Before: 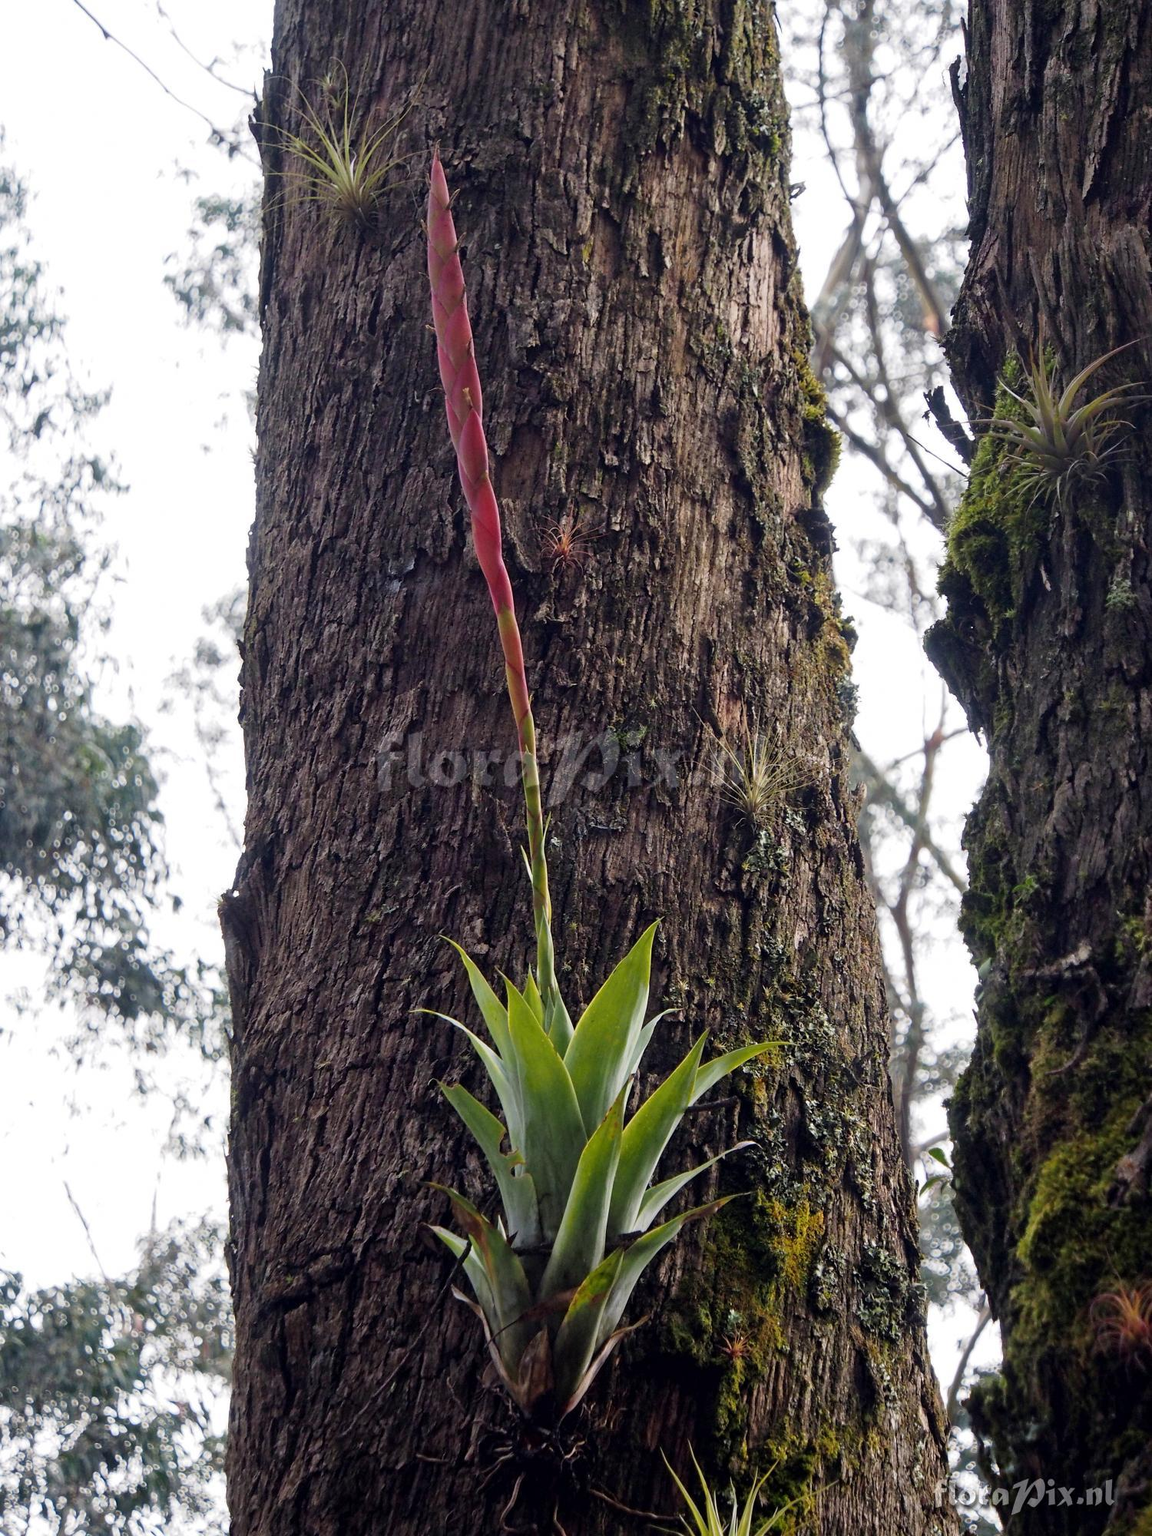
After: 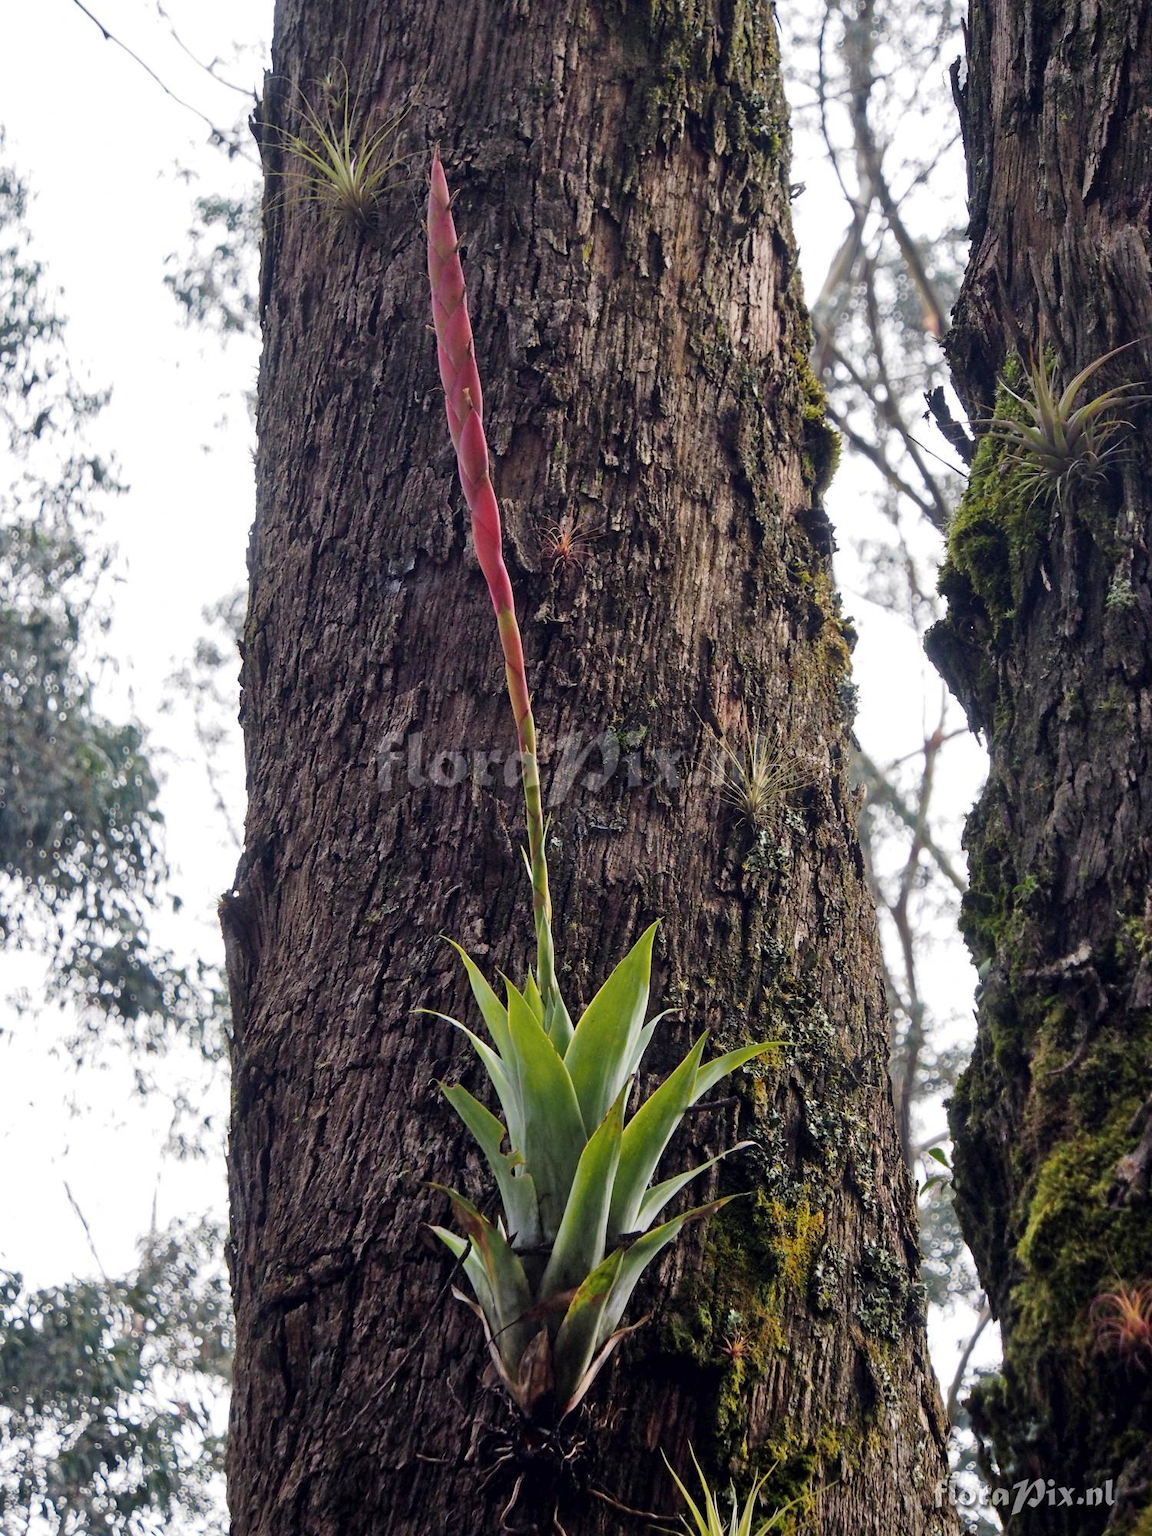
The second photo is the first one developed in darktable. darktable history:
shadows and highlights: shadows 37.05, highlights -26.84, soften with gaussian
